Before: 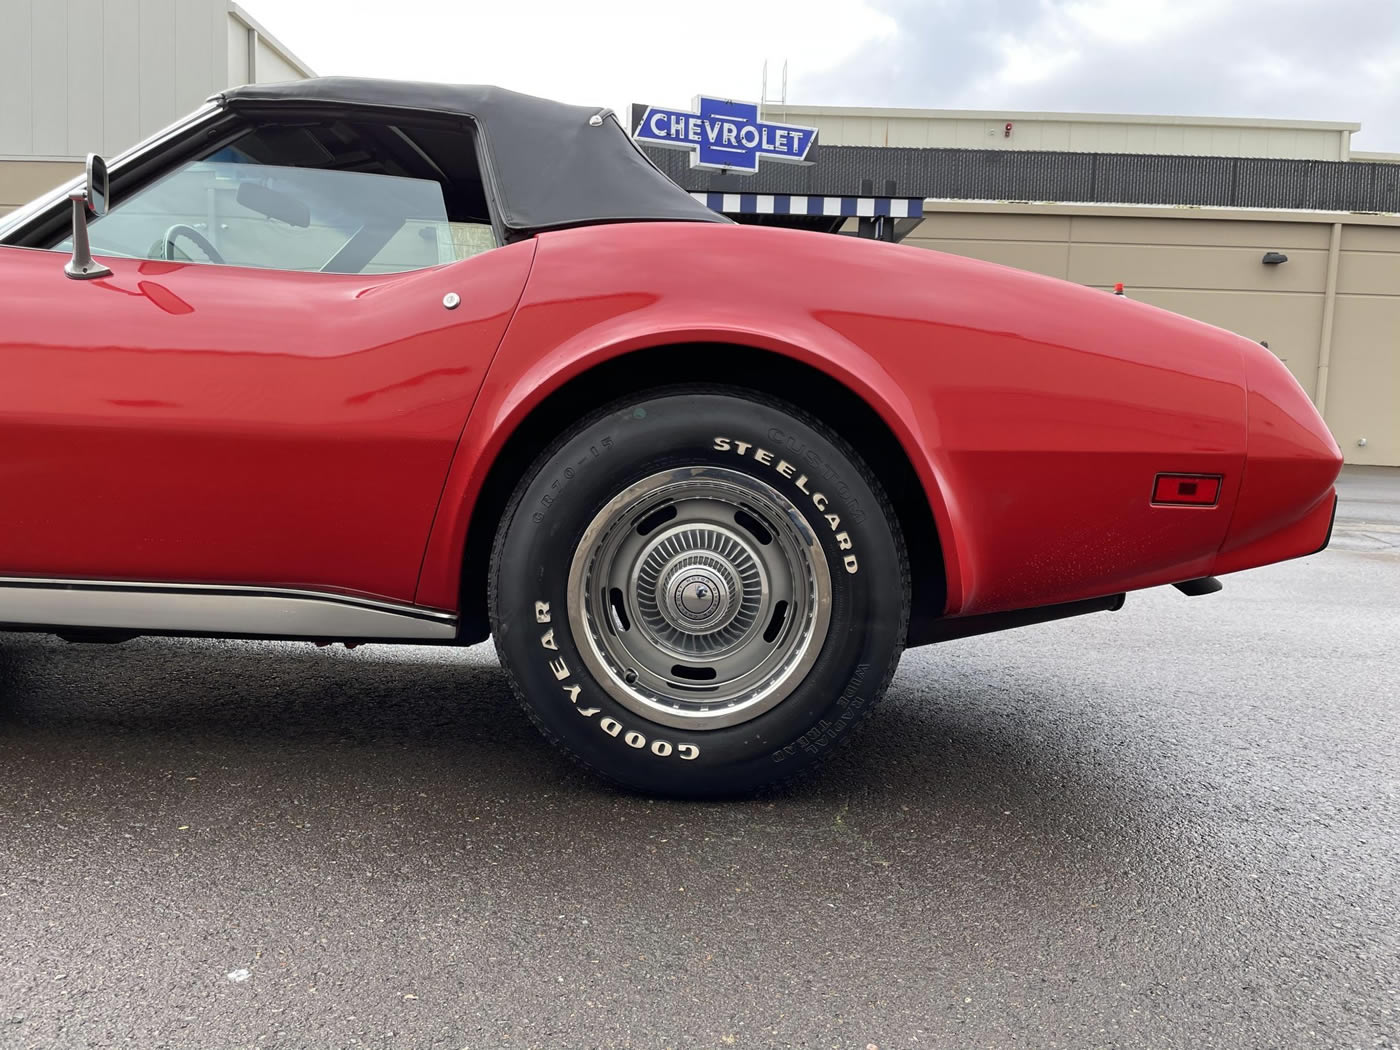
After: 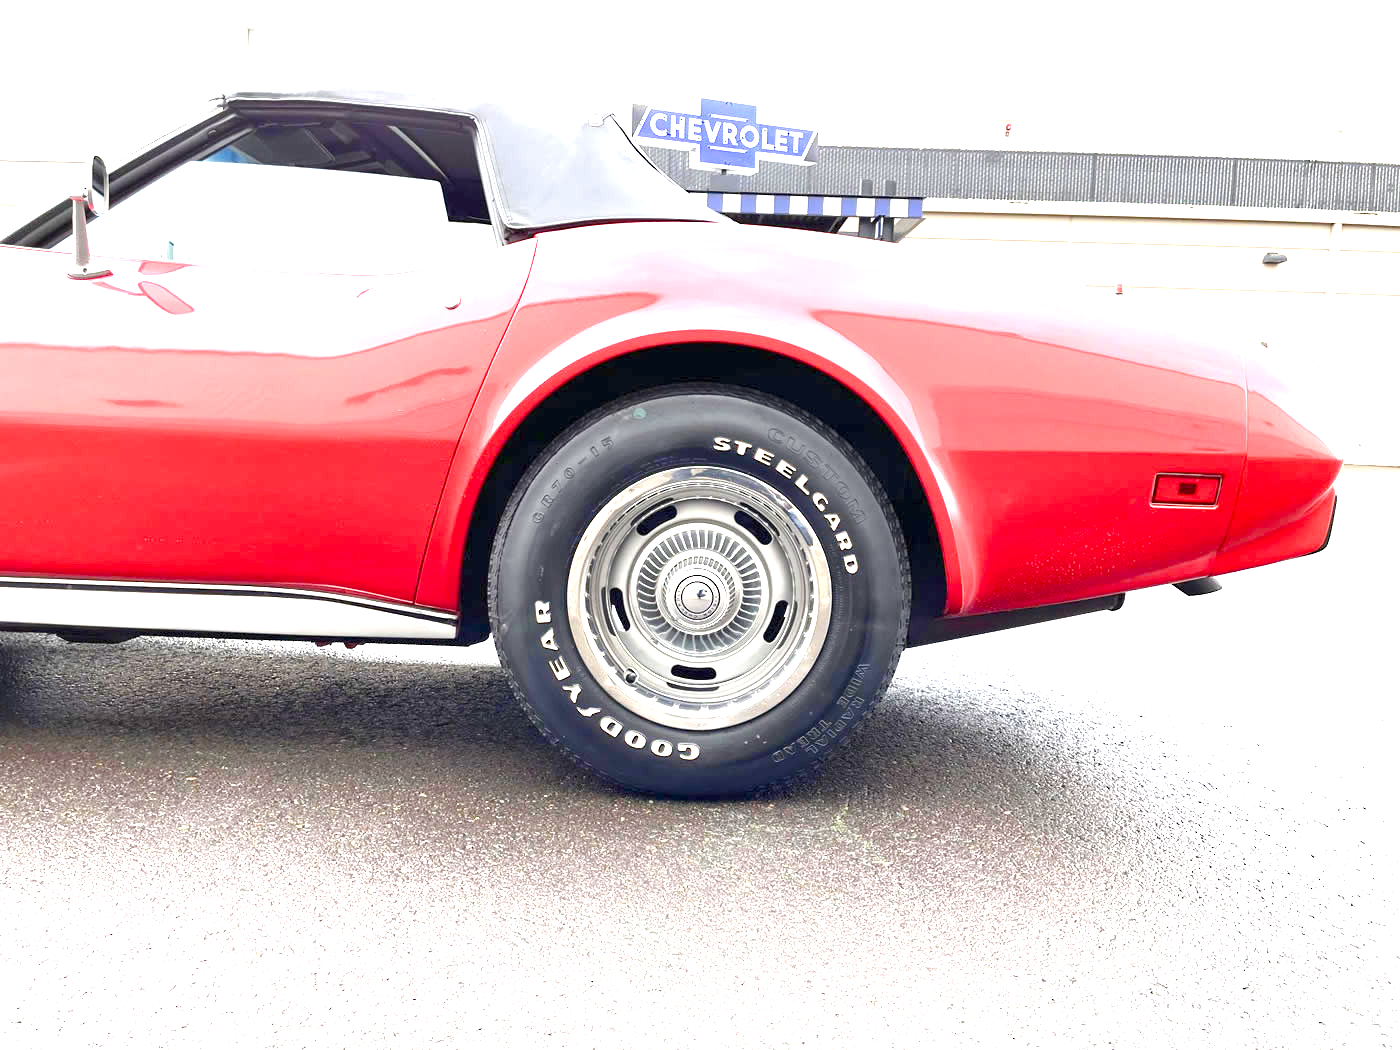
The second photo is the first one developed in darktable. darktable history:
exposure: exposure 2.04 EV, compensate highlight preservation false
color balance rgb: perceptual saturation grading › global saturation 20%, perceptual saturation grading › highlights -50%, perceptual saturation grading › shadows 30%, perceptual brilliance grading › global brilliance 10%, perceptual brilliance grading › shadows 15%
sharpen: radius 2.883, amount 0.868, threshold 47.523
